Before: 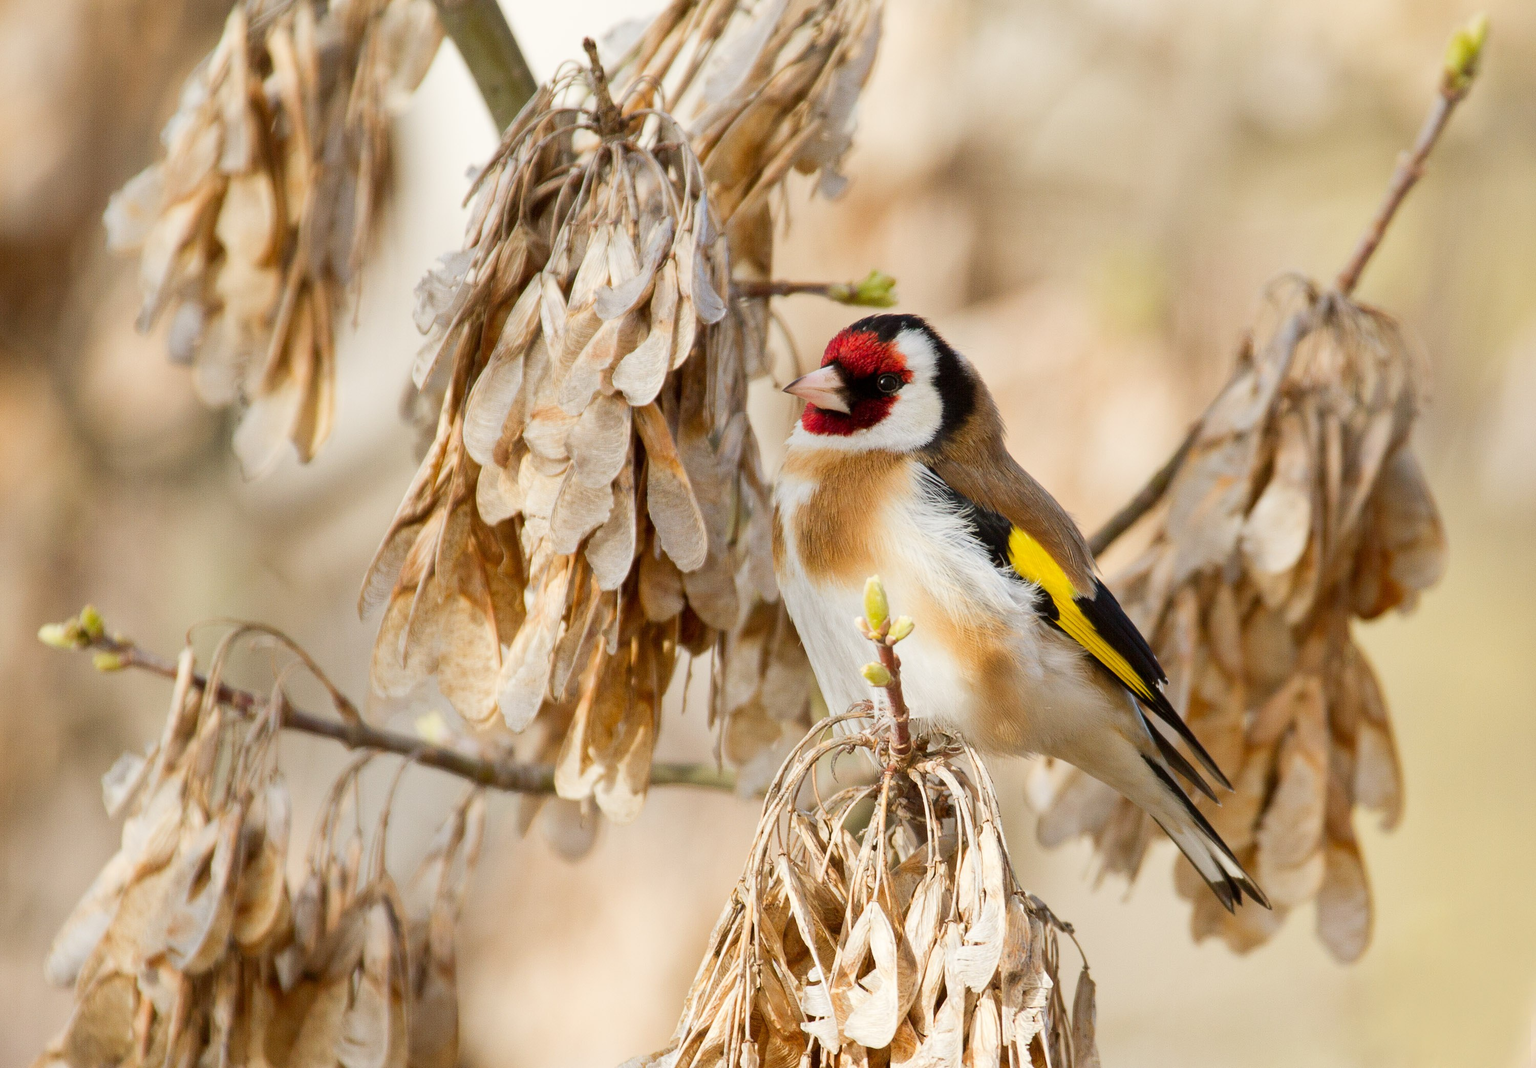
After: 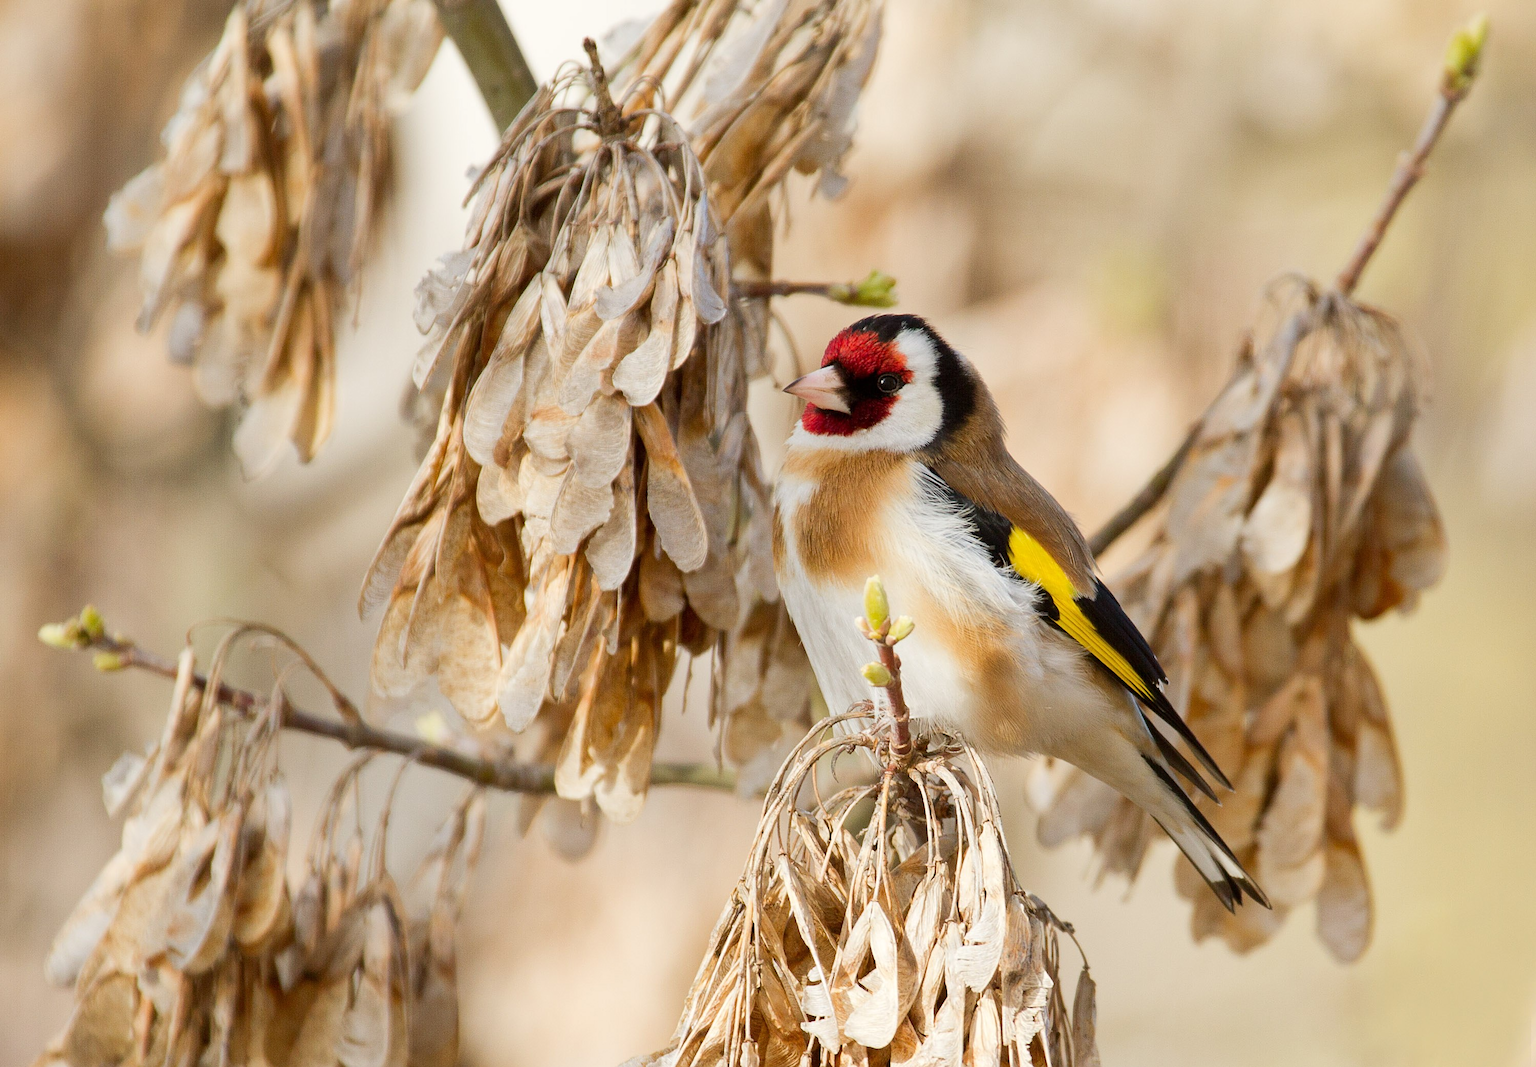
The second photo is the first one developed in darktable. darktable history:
tone equalizer: edges refinement/feathering 500, mask exposure compensation -1.57 EV, preserve details guided filter
color correction: highlights b* 0.023
sharpen: amount 0.213
